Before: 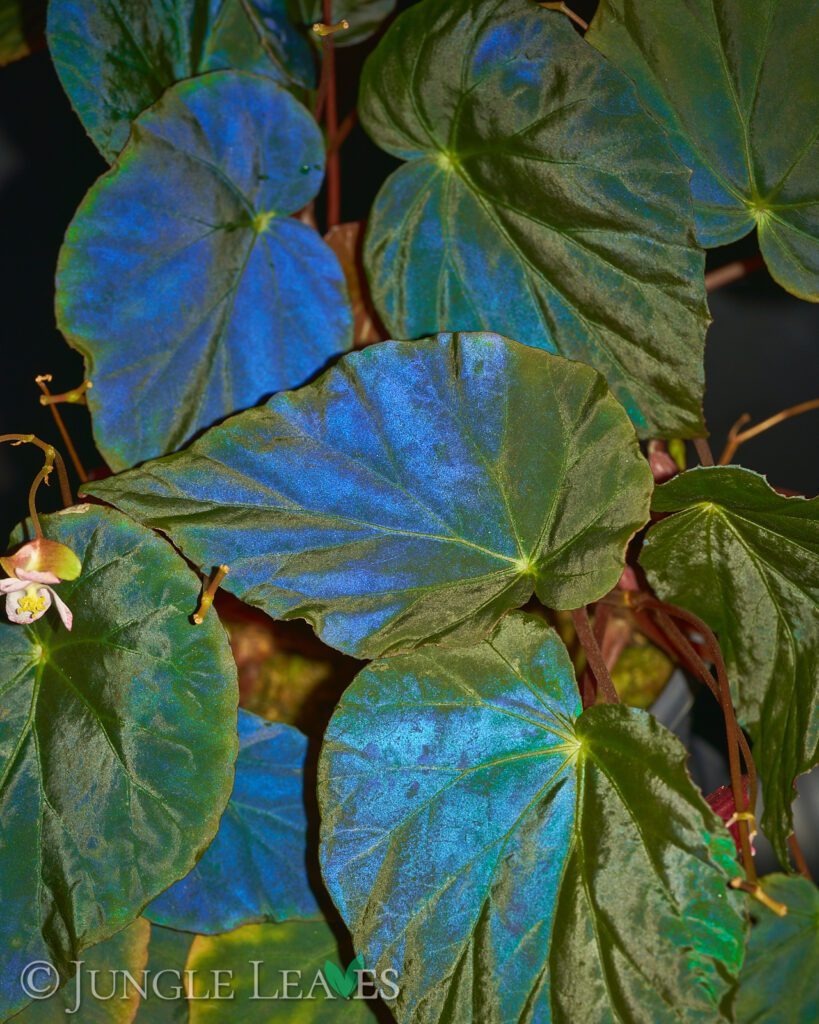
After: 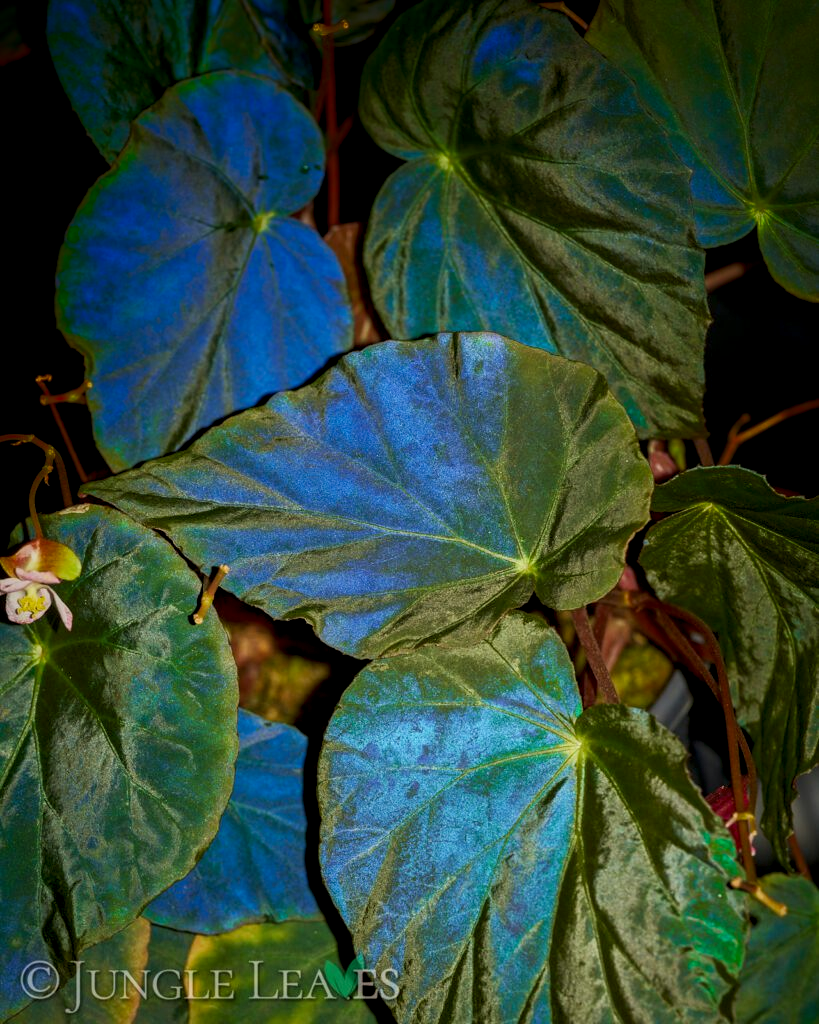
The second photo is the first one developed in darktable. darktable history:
shadows and highlights: shadows -70, highlights 35, soften with gaussian
local contrast: detail 140%
filmic rgb: black relative exposure -7.65 EV, white relative exposure 4.56 EV, hardness 3.61, color science v6 (2022)
